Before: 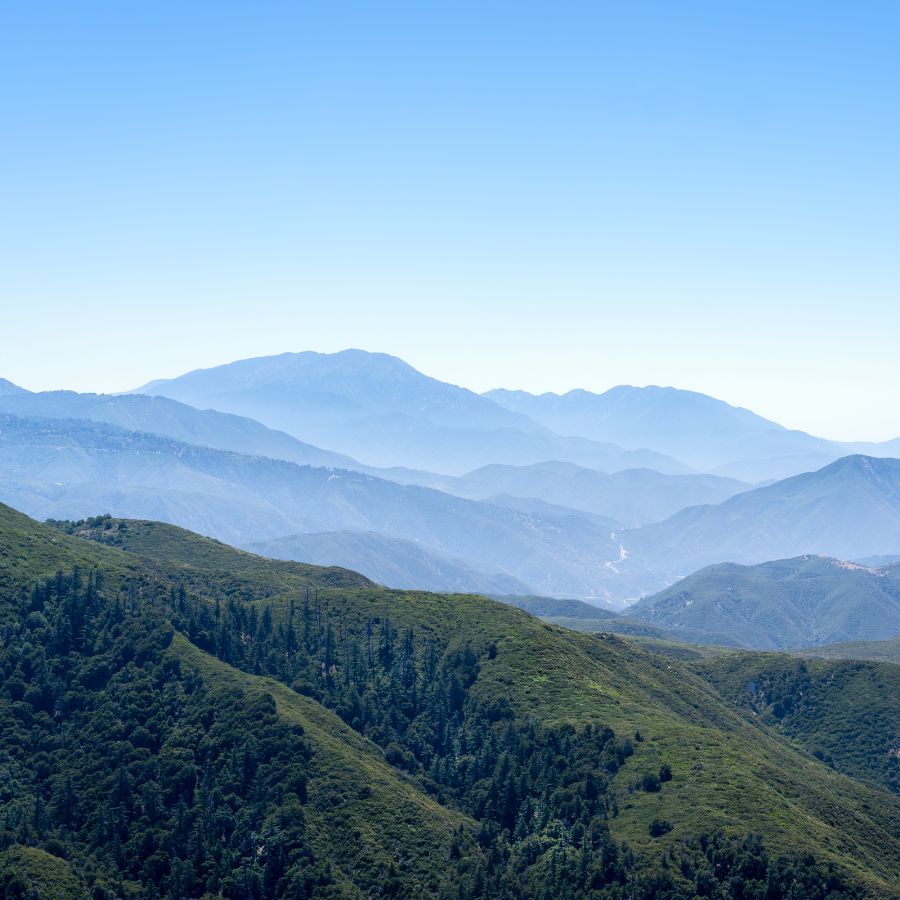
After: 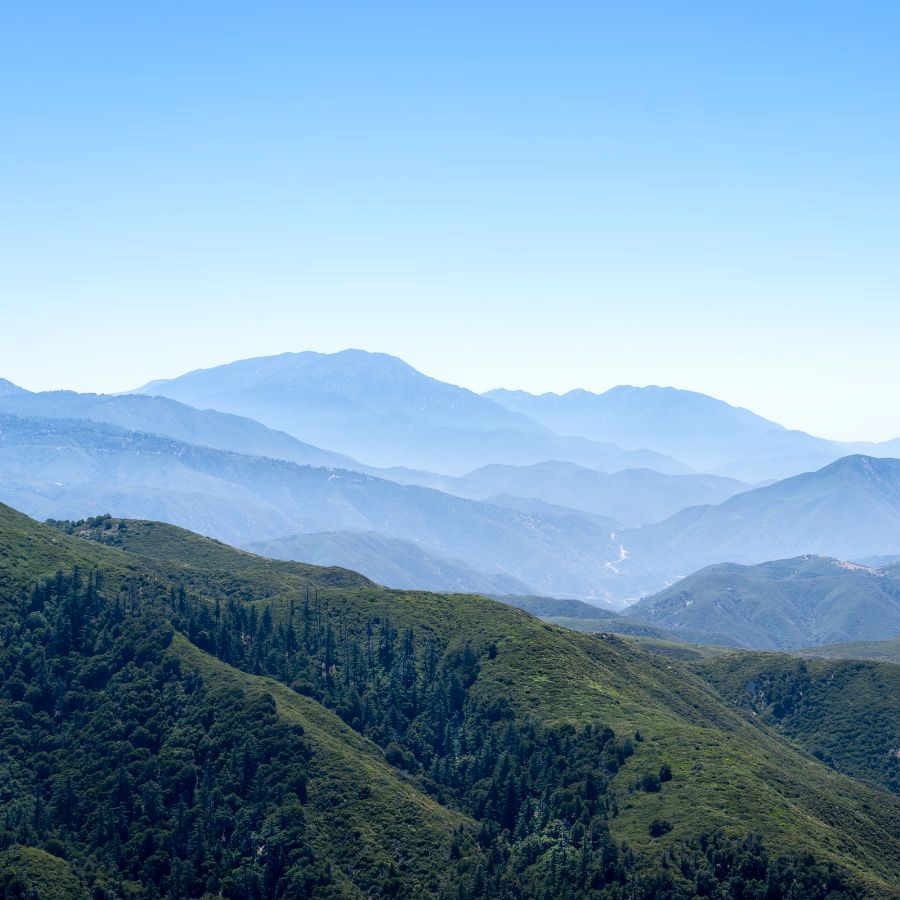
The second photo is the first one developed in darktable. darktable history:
contrast brightness saturation: contrast 0.075, saturation 0.02
